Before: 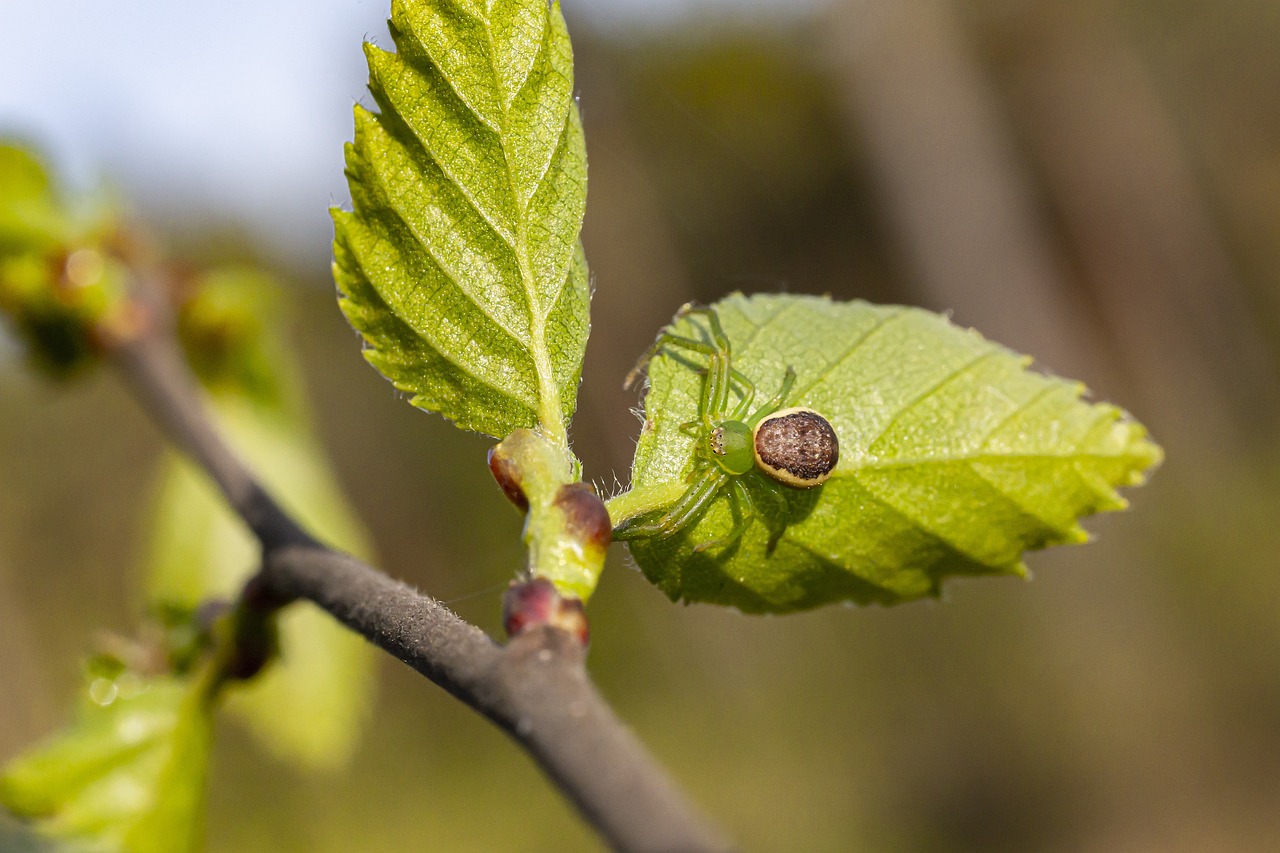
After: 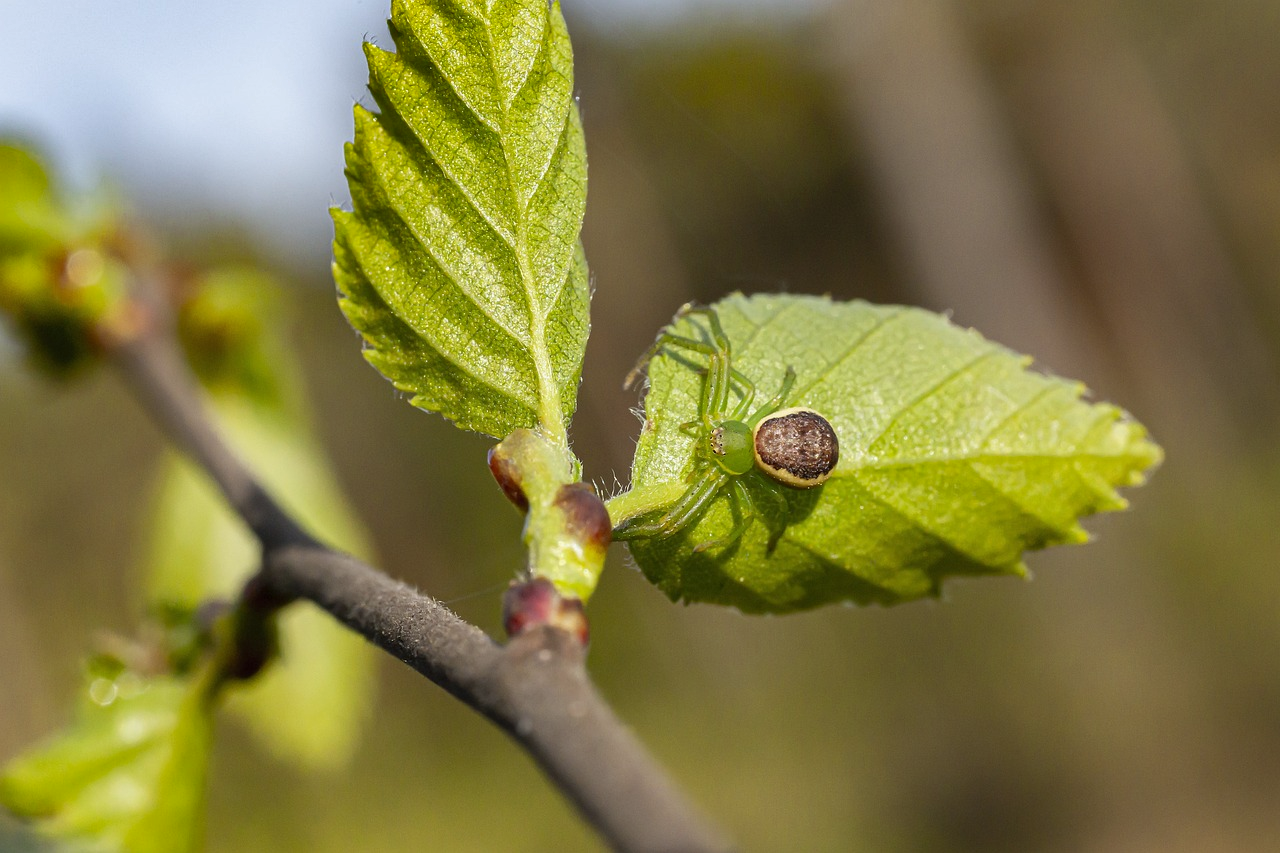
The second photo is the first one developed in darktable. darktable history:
white balance: red 0.978, blue 0.999
shadows and highlights: shadows 25, highlights -48, soften with gaussian
